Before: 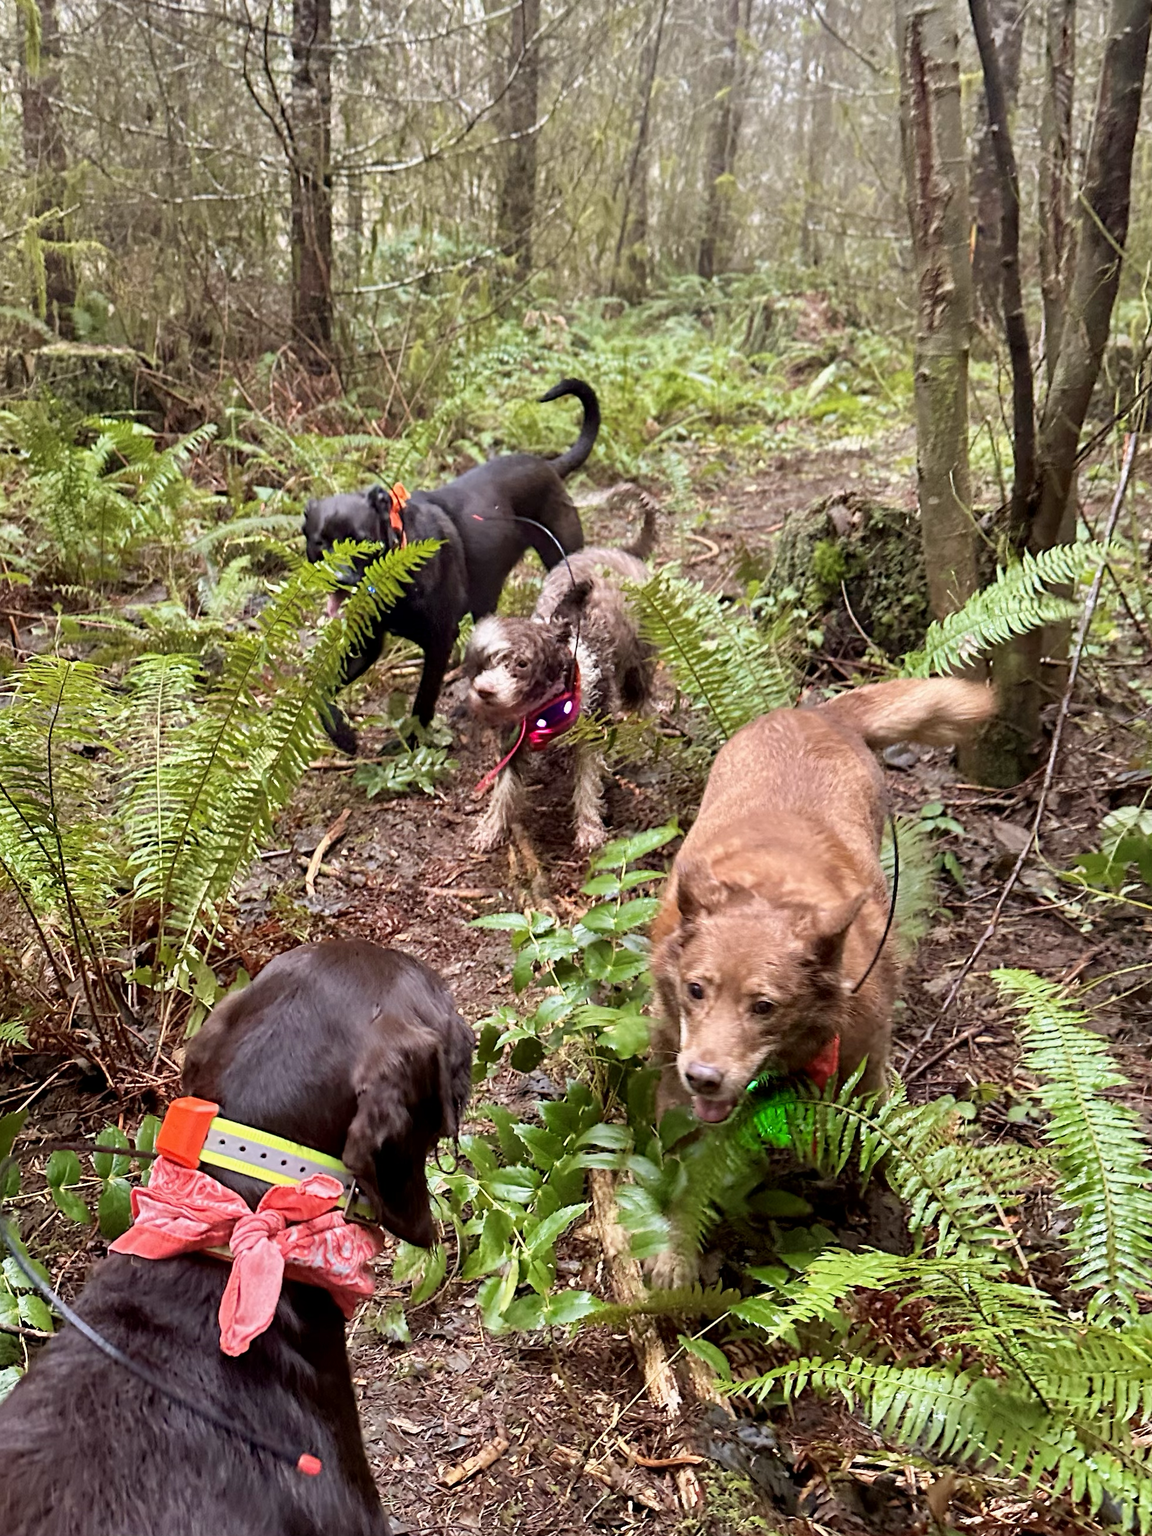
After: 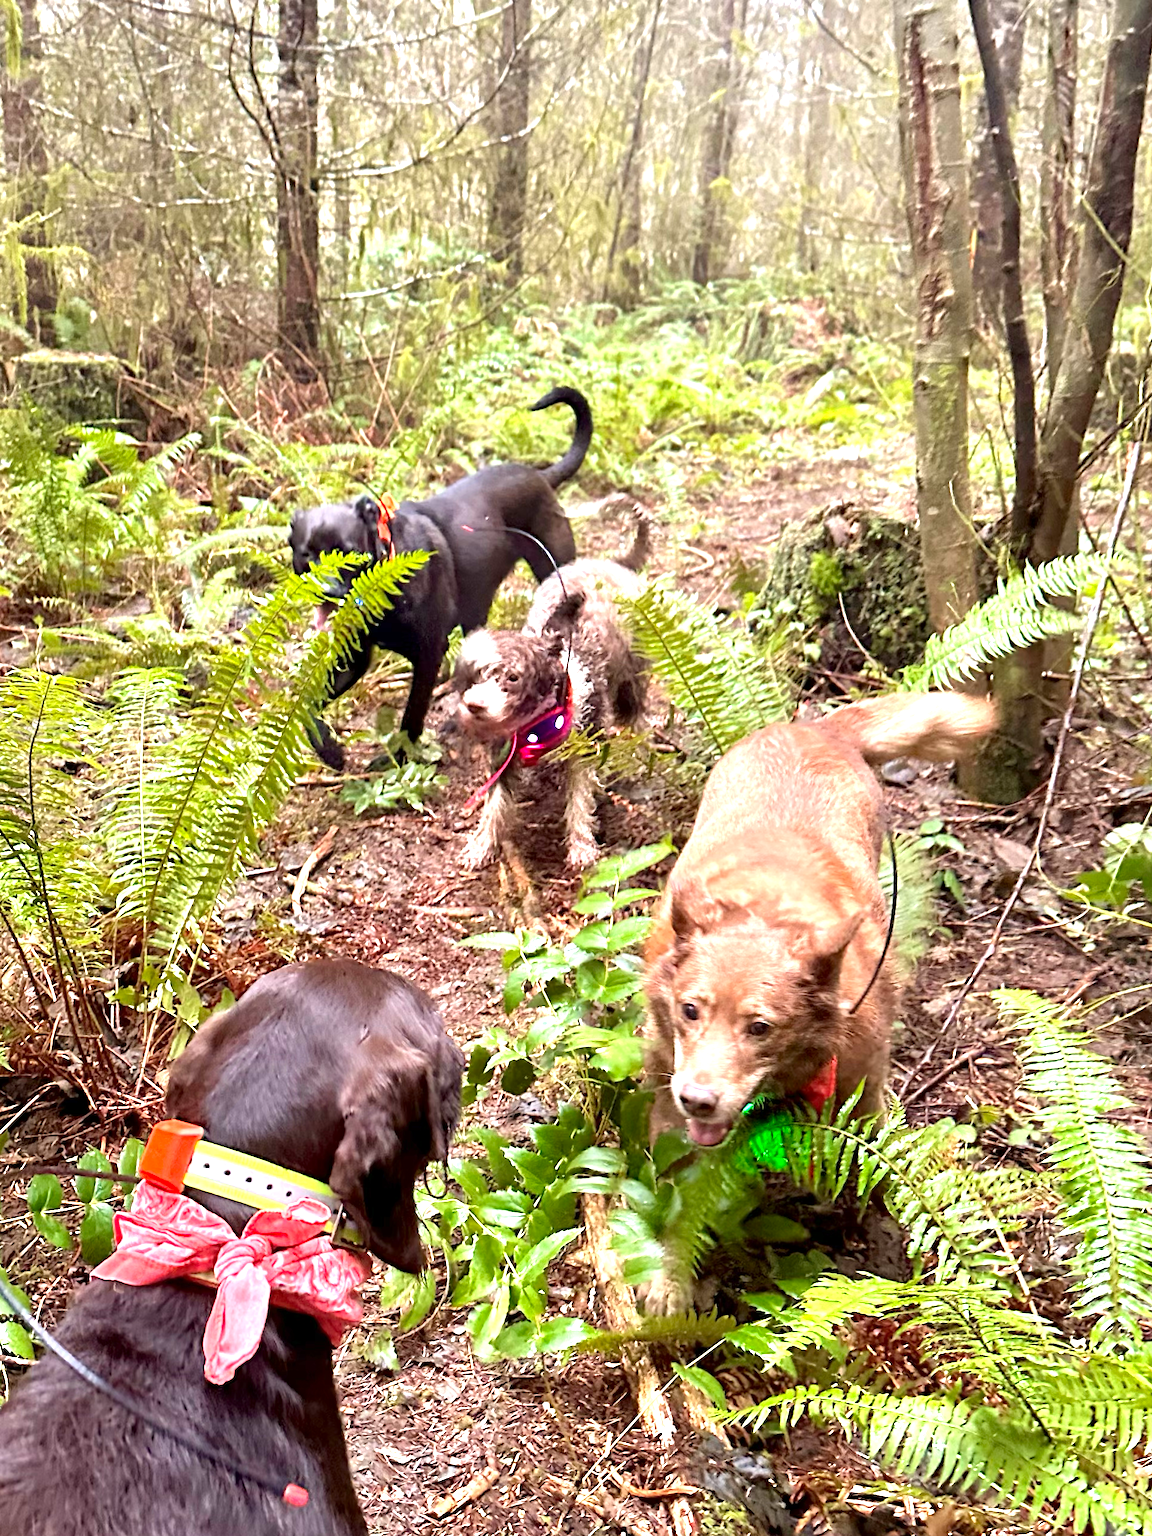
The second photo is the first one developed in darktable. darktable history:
crop: left 1.743%, right 0.268%, bottom 2.011%
exposure: exposure 1.061 EV, compensate highlight preservation false
